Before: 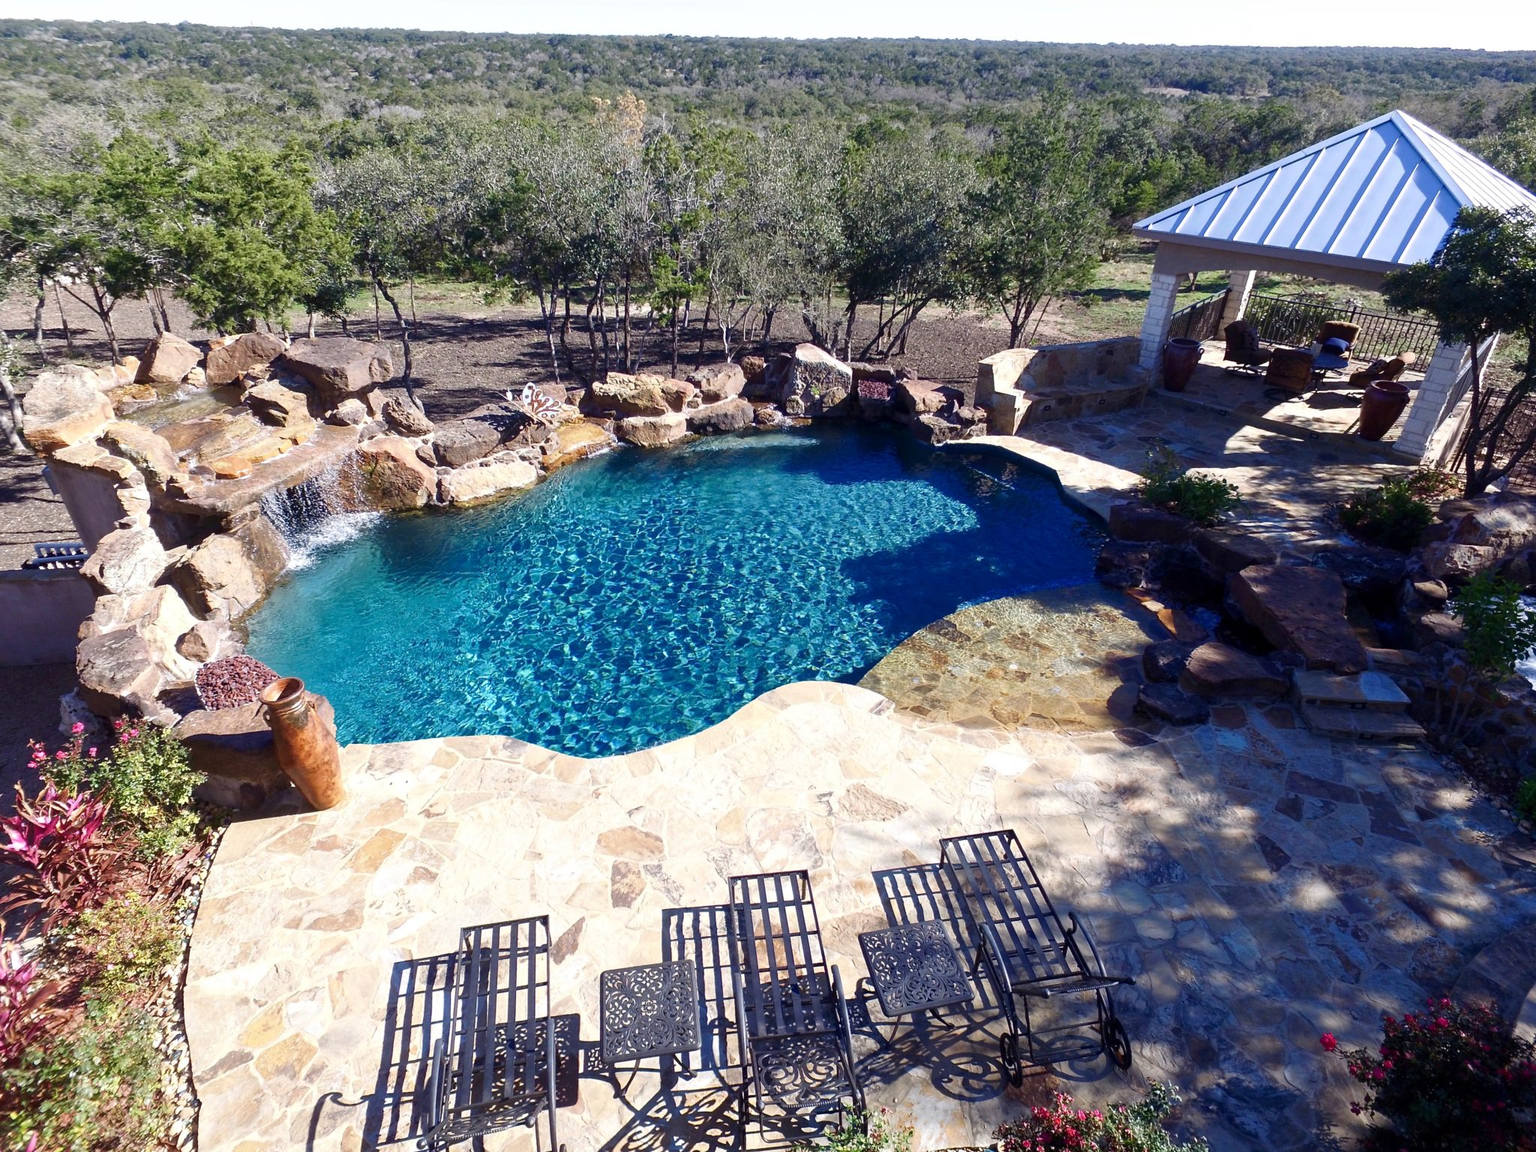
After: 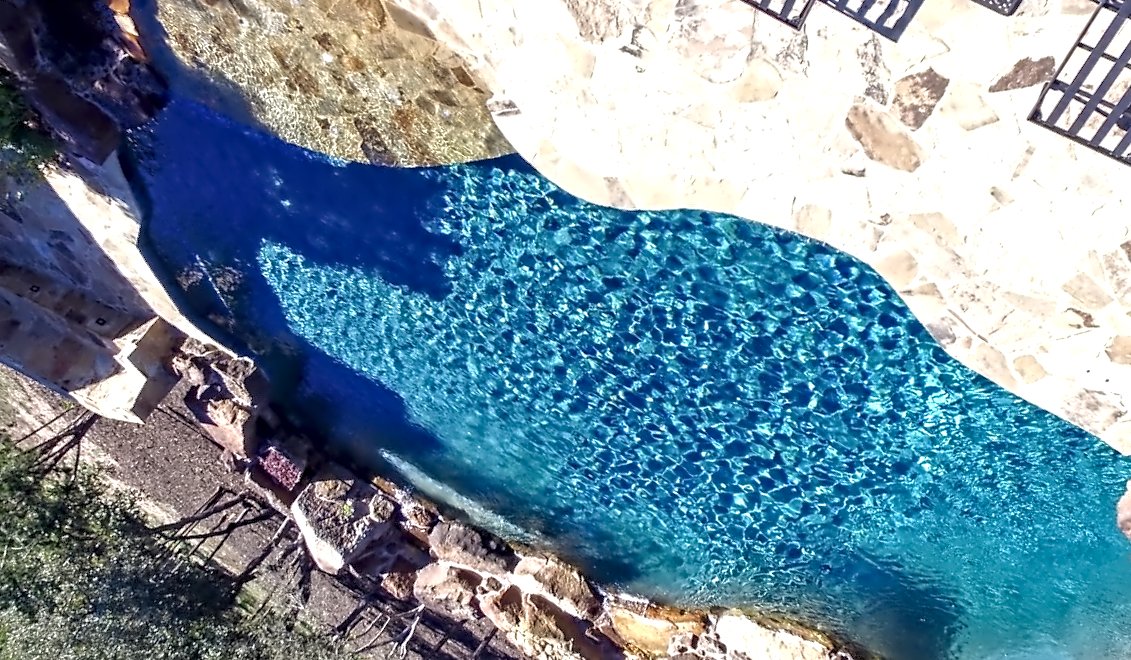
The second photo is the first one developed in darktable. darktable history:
contrast equalizer: octaves 7, y [[0.5, 0.542, 0.583, 0.625, 0.667, 0.708], [0.5 ×6], [0.5 ×6], [0, 0.033, 0.067, 0.1, 0.133, 0.167], [0, 0.05, 0.1, 0.15, 0.2, 0.25]]
local contrast: on, module defaults
crop and rotate: angle 146.88°, left 9.096%, top 15.622%, right 4.385%, bottom 17.045%
tone equalizer: -8 EV 0.284 EV, -7 EV 0.387 EV, -6 EV 0.427 EV, -5 EV 0.231 EV, -3 EV -0.272 EV, -2 EV -0.441 EV, -1 EV -0.438 EV, +0 EV -0.232 EV, edges refinement/feathering 500, mask exposure compensation -1.57 EV, preserve details no
exposure: black level correction 0, exposure 1.2 EV, compensate exposure bias true, compensate highlight preservation false
